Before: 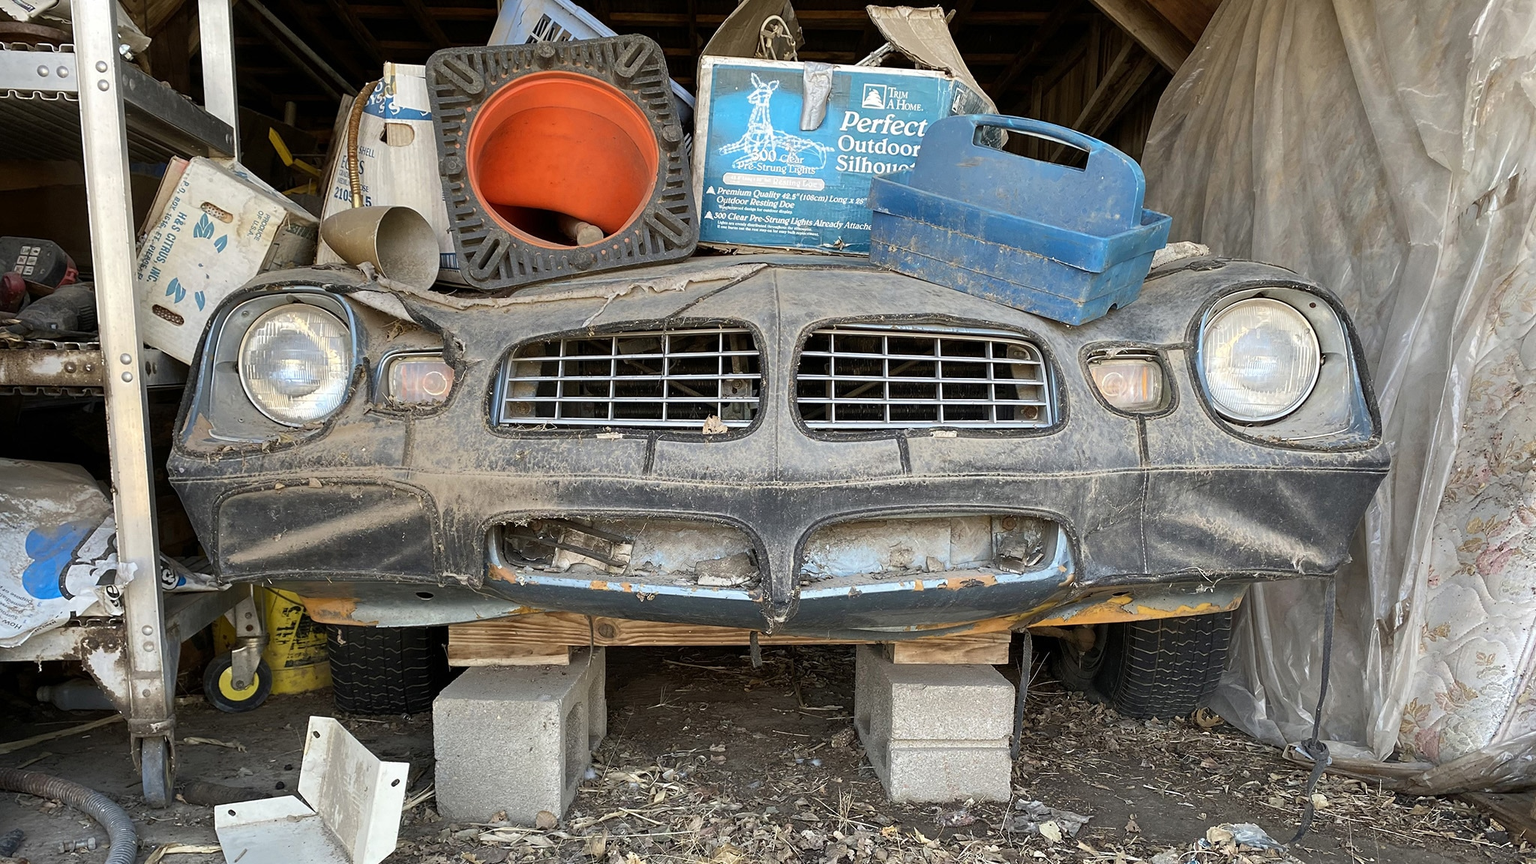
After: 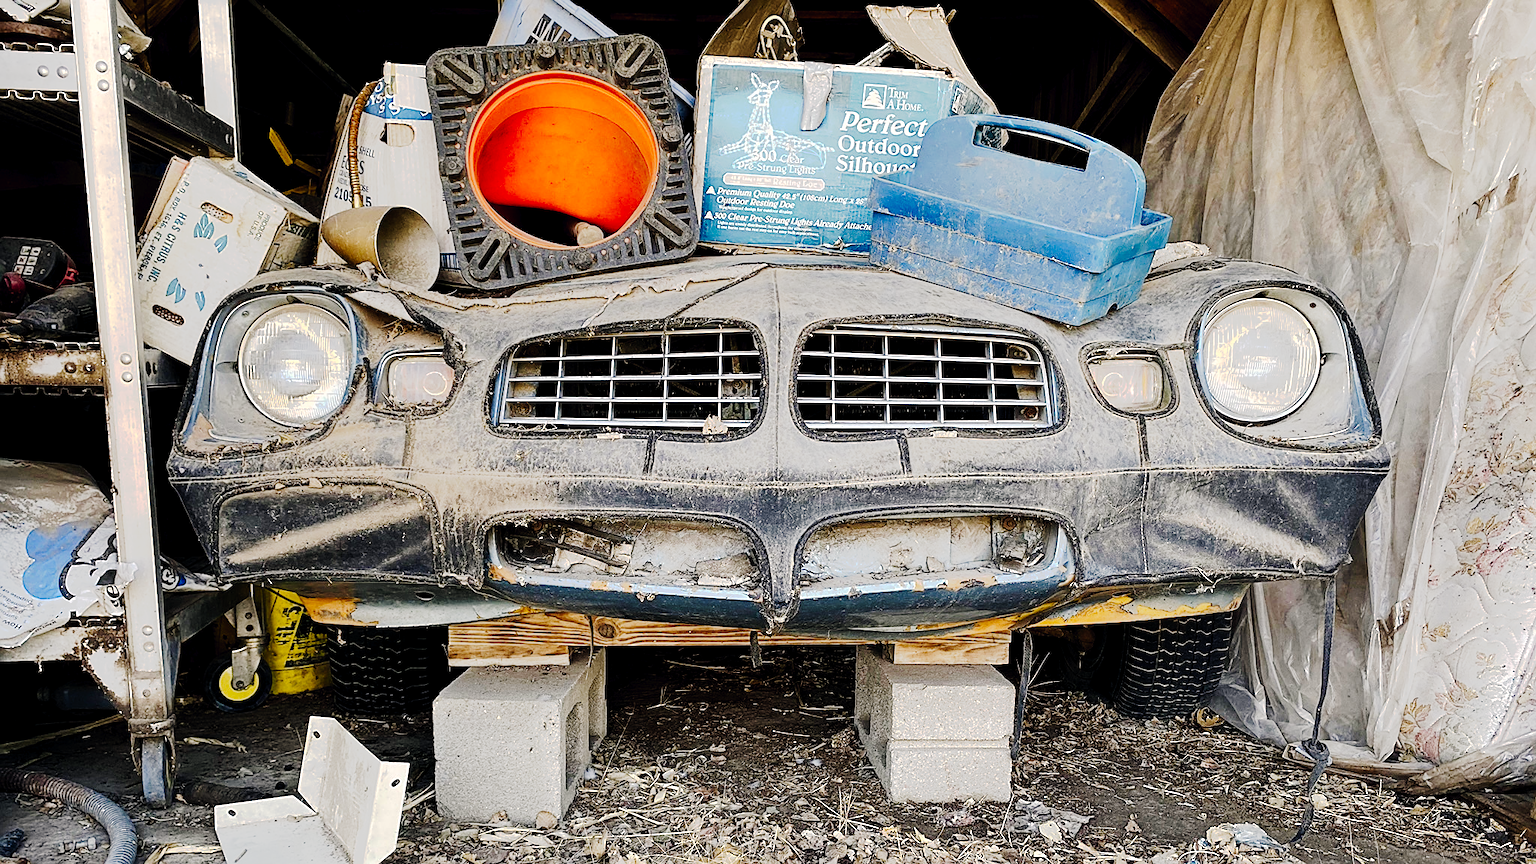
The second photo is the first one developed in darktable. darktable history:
sharpen: on, module defaults
color balance rgb: shadows lift › hue 87.51°, highlights gain › chroma 1.62%, highlights gain › hue 55.1°, global offset › chroma 0.06%, global offset › hue 253.66°, linear chroma grading › global chroma 0.5%
exposure: black level correction 0.01, exposure 0.011 EV, compensate highlight preservation false
tone curve: curves: ch0 [(0, 0) (0.003, 0.001) (0.011, 0.005) (0.025, 0.009) (0.044, 0.014) (0.069, 0.019) (0.1, 0.028) (0.136, 0.039) (0.177, 0.073) (0.224, 0.134) (0.277, 0.218) (0.335, 0.343) (0.399, 0.488) (0.468, 0.608) (0.543, 0.699) (0.623, 0.773) (0.709, 0.819) (0.801, 0.852) (0.898, 0.874) (1, 1)], preserve colors none
